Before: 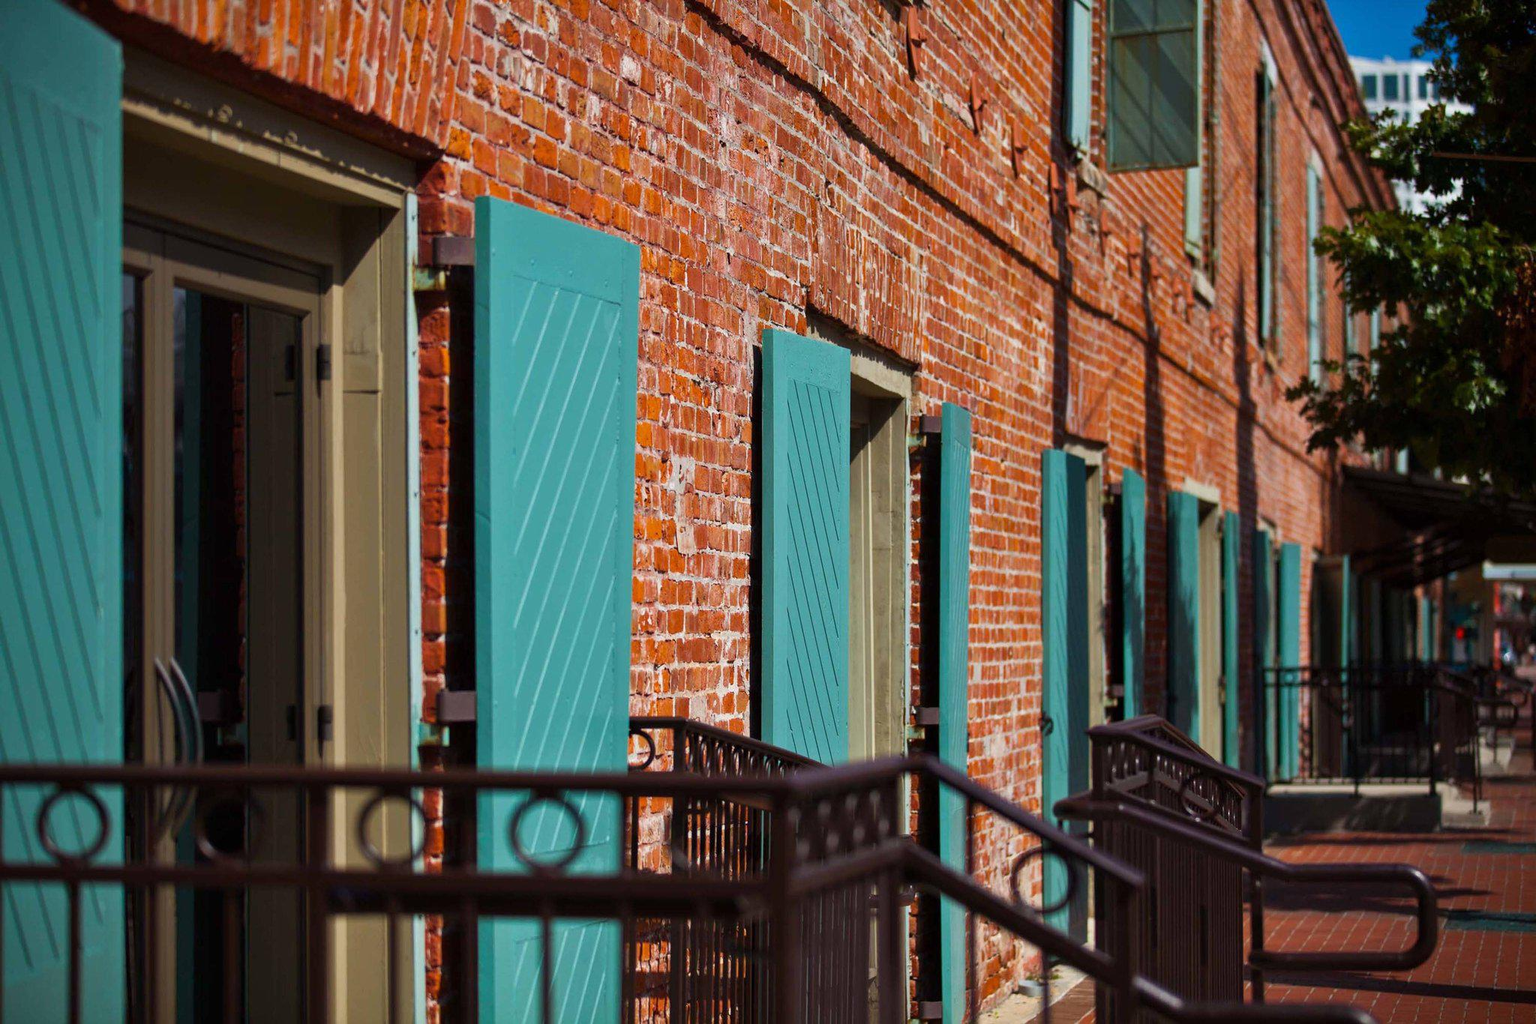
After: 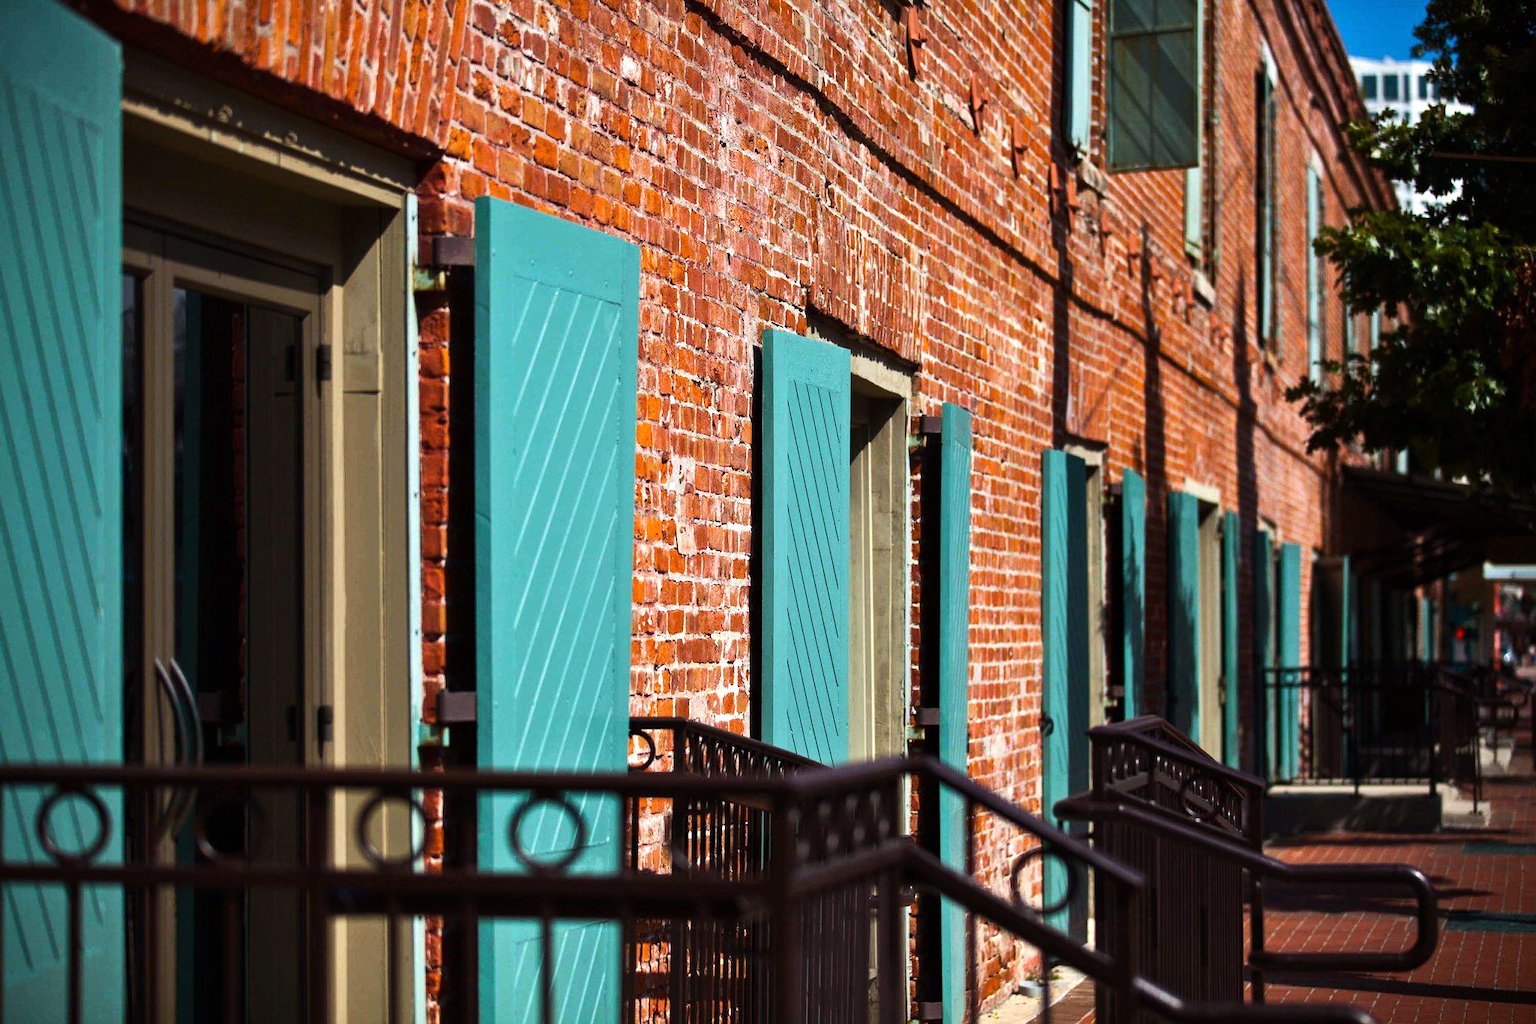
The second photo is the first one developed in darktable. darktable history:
tone equalizer: -8 EV -0.755 EV, -7 EV -0.702 EV, -6 EV -0.587 EV, -5 EV -0.382 EV, -3 EV 0.403 EV, -2 EV 0.6 EV, -1 EV 0.699 EV, +0 EV 0.754 EV, edges refinement/feathering 500, mask exposure compensation -1.57 EV, preserve details no
